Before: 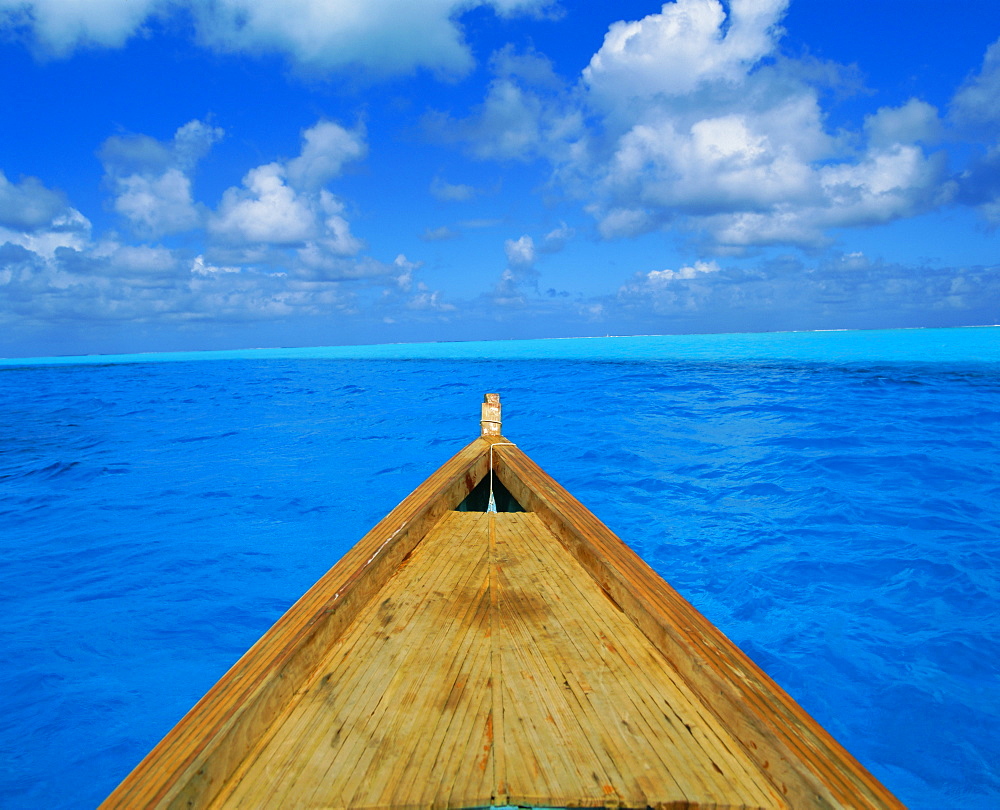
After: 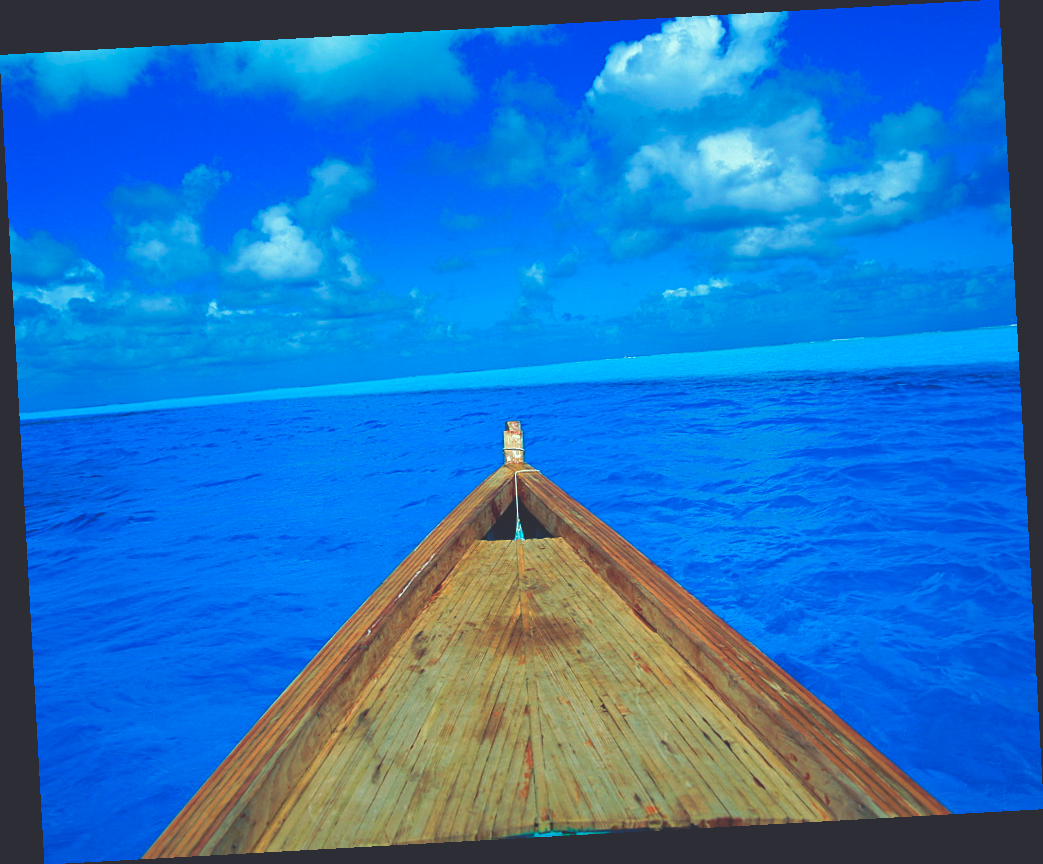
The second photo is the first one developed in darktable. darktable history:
rgb curve: curves: ch0 [(0, 0.186) (0.314, 0.284) (0.576, 0.466) (0.805, 0.691) (0.936, 0.886)]; ch1 [(0, 0.186) (0.314, 0.284) (0.581, 0.534) (0.771, 0.746) (0.936, 0.958)]; ch2 [(0, 0.216) (0.275, 0.39) (1, 1)], mode RGB, independent channels, compensate middle gray true, preserve colors none
rotate and perspective: rotation -3.18°, automatic cropping off
